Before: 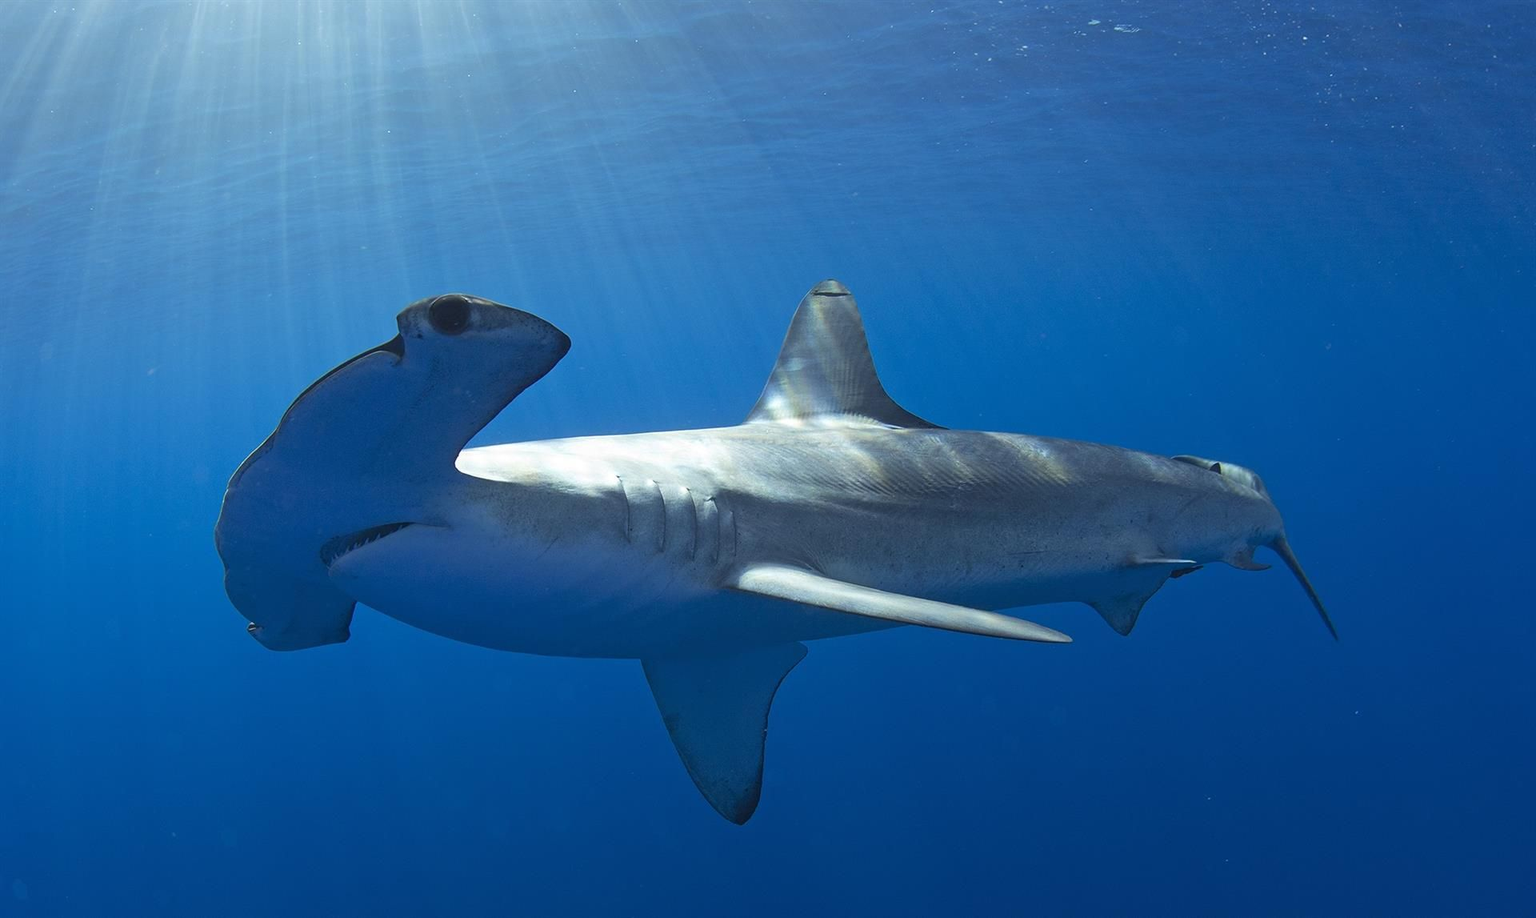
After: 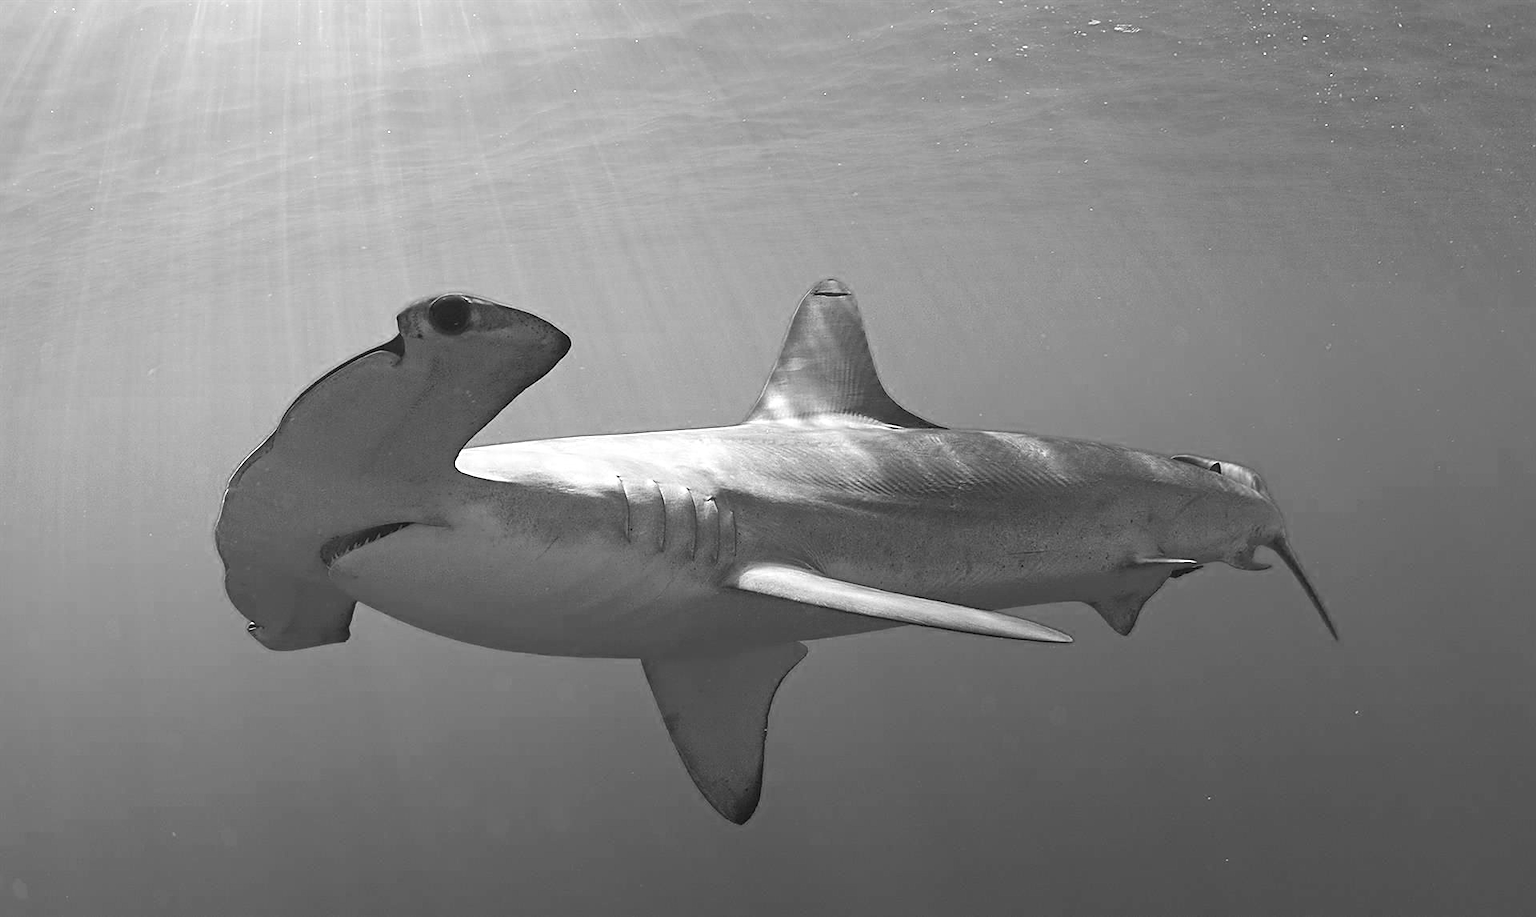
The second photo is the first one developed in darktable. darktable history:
sharpen: on, module defaults
tone equalizer: edges refinement/feathering 500, mask exposure compensation -1.57 EV, preserve details no
color zones: curves: ch0 [(0, 0.613) (0.01, 0.613) (0.245, 0.448) (0.498, 0.529) (0.642, 0.665) (0.879, 0.777) (0.99, 0.613)]; ch1 [(0, 0) (0.143, 0) (0.286, 0) (0.429, 0) (0.571, 0) (0.714, 0) (0.857, 0)]
